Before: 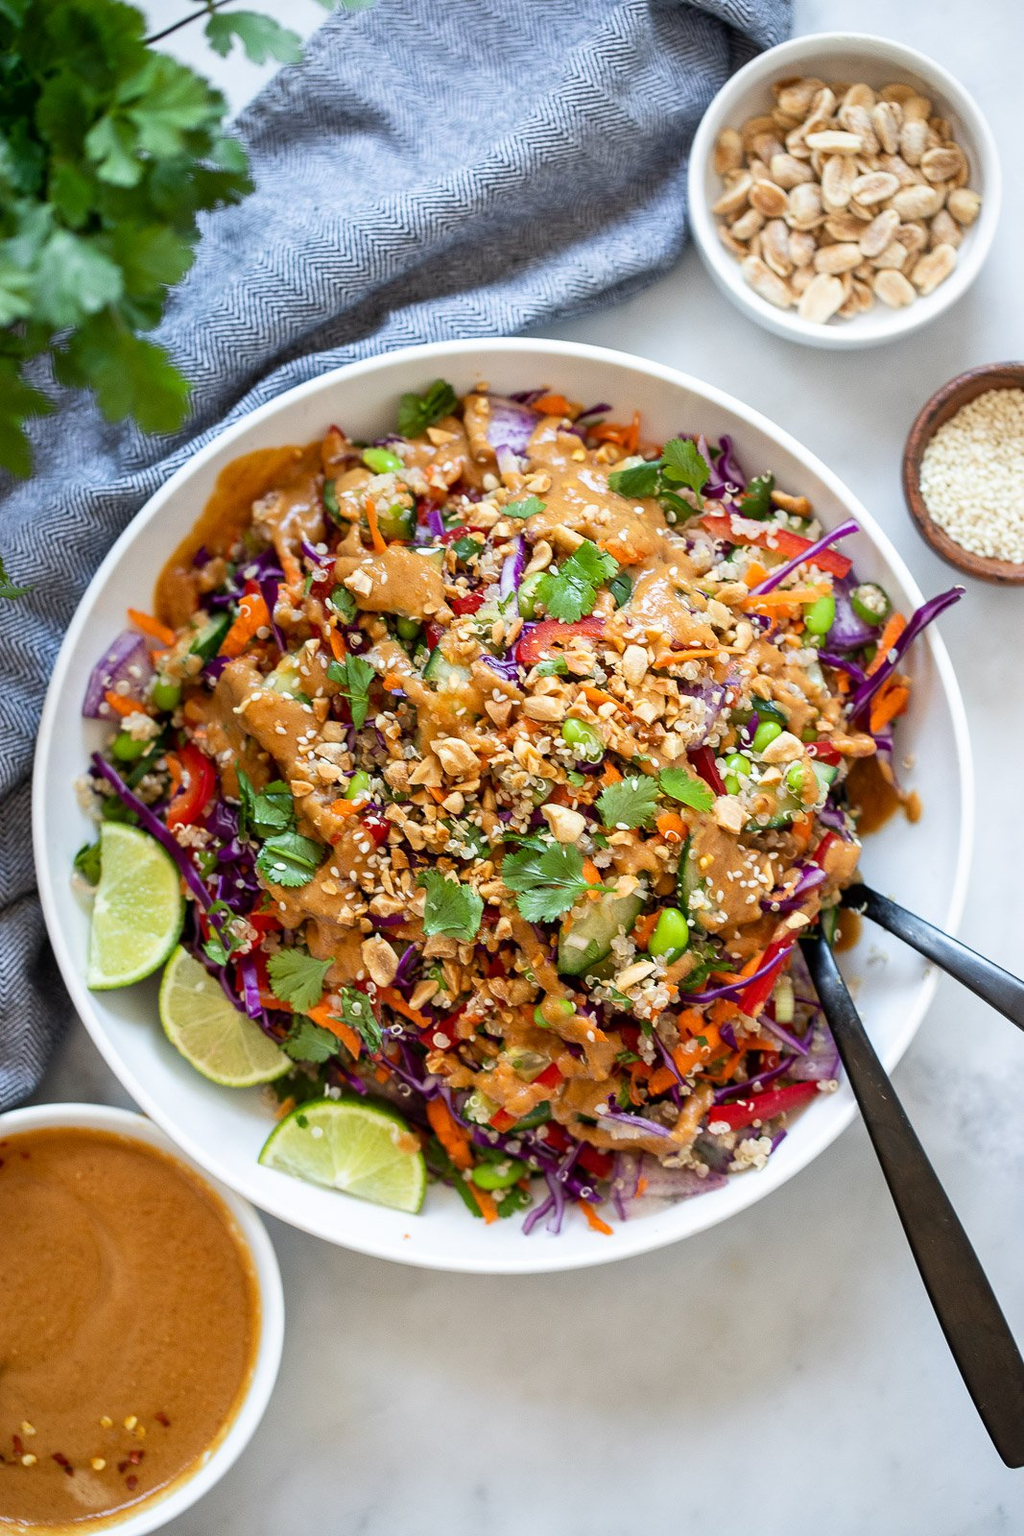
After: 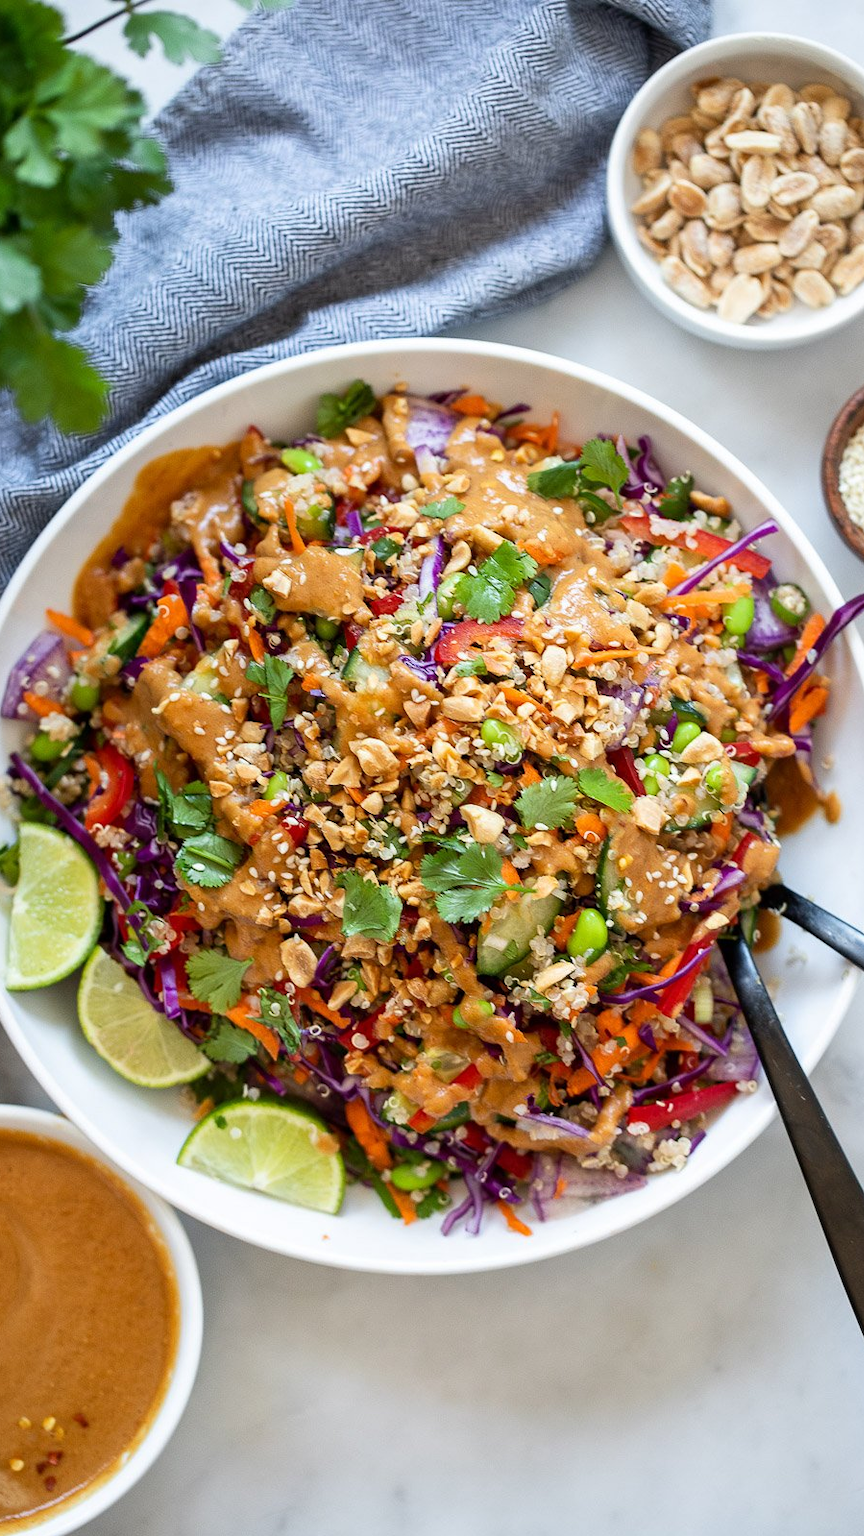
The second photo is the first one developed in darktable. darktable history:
crop: left 8.024%, right 7.463%
